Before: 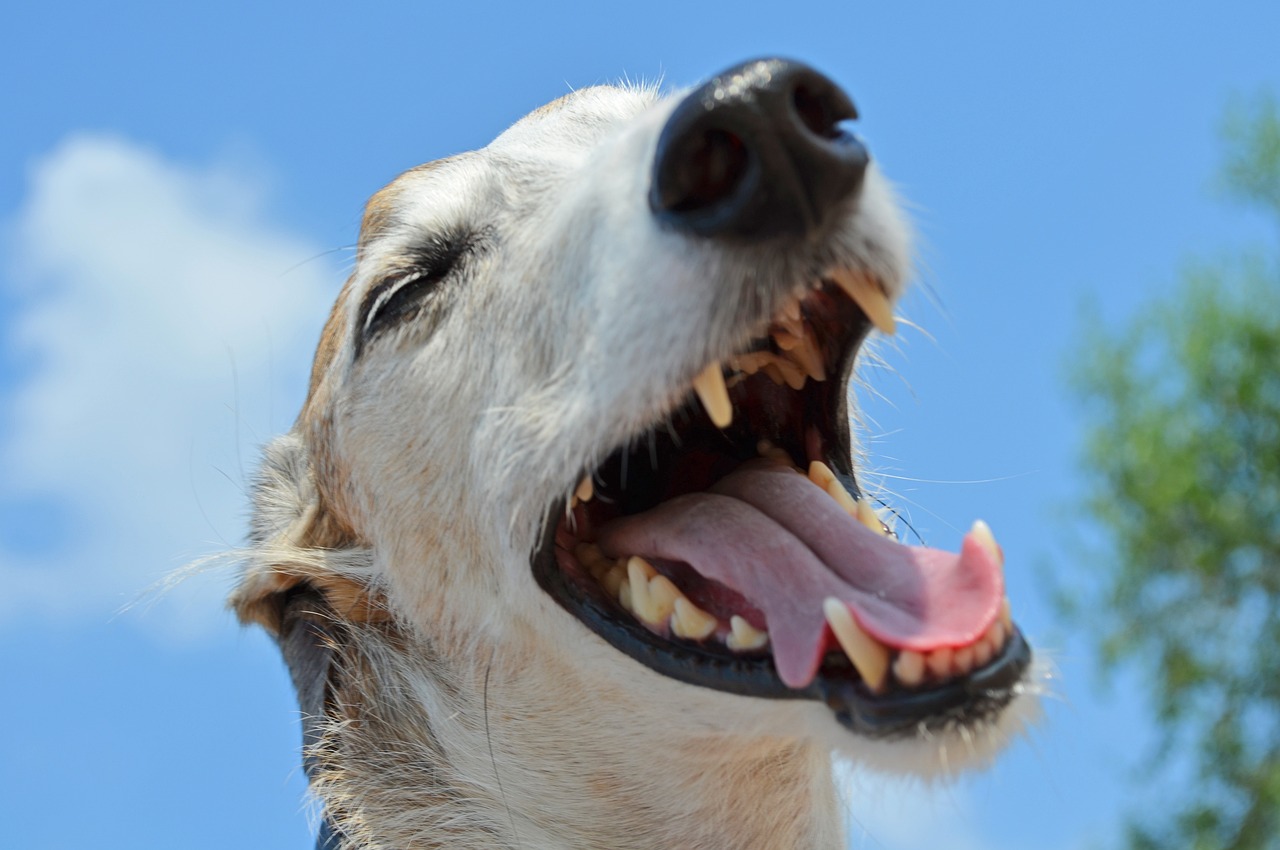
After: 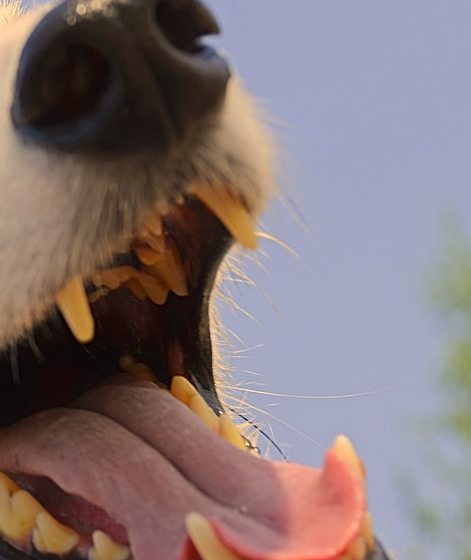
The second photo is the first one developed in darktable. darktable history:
crop and rotate: left 49.908%, top 10.134%, right 13.222%, bottom 23.947%
contrast equalizer: y [[0.439, 0.44, 0.442, 0.457, 0.493, 0.498], [0.5 ×6], [0.5 ×6], [0 ×6], [0 ×6]]
sharpen: on, module defaults
color correction: highlights a* 14.97, highlights b* 32.1
